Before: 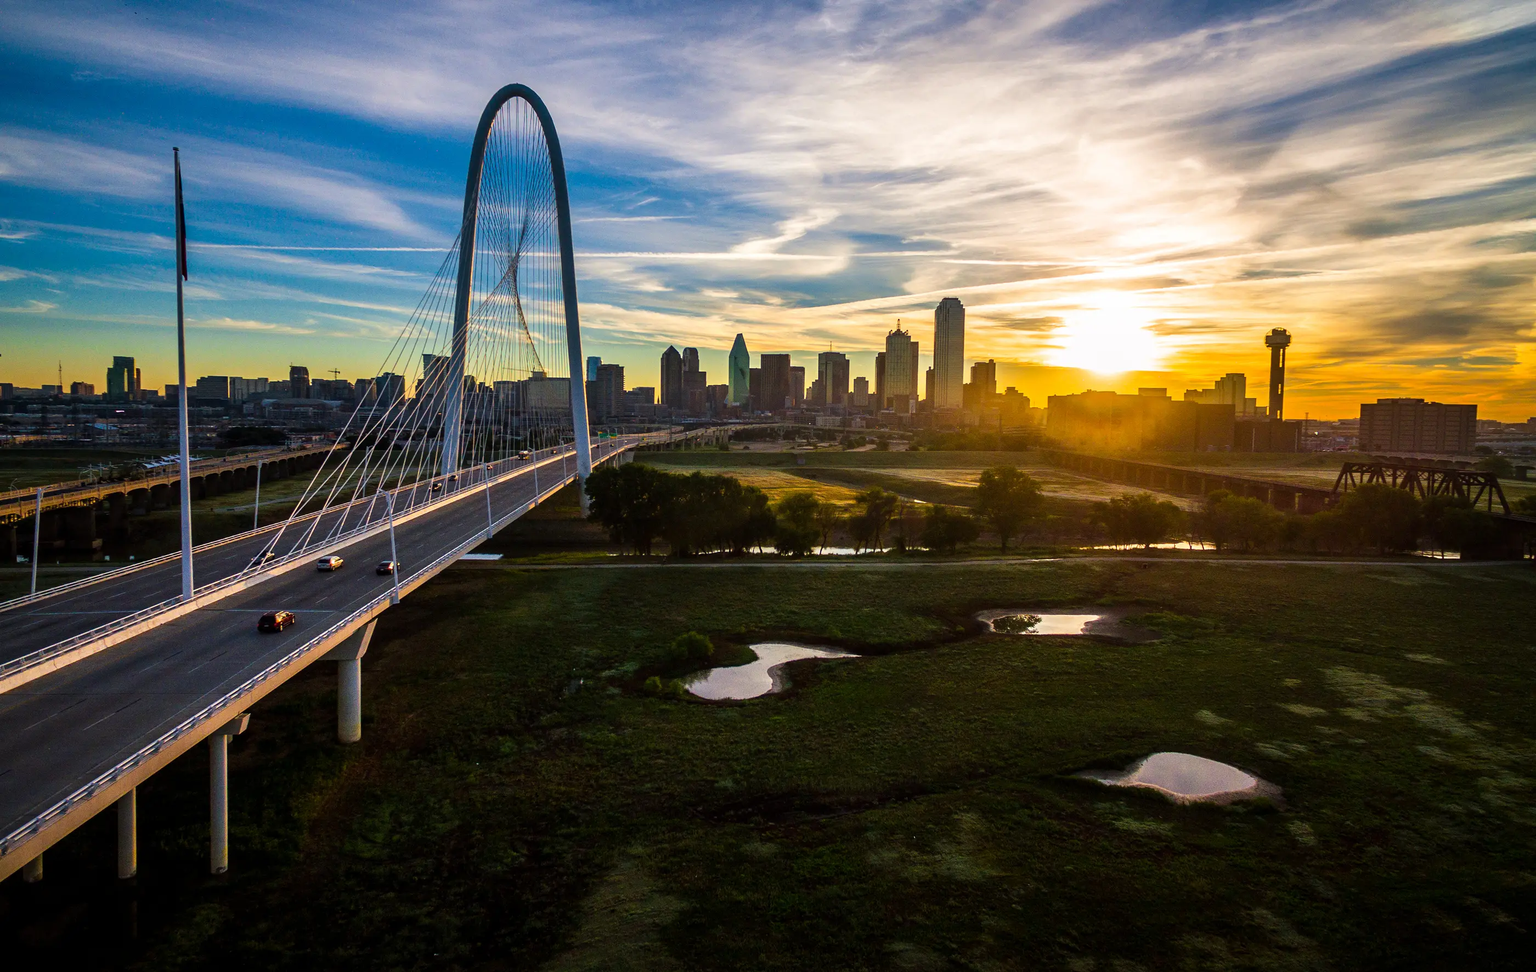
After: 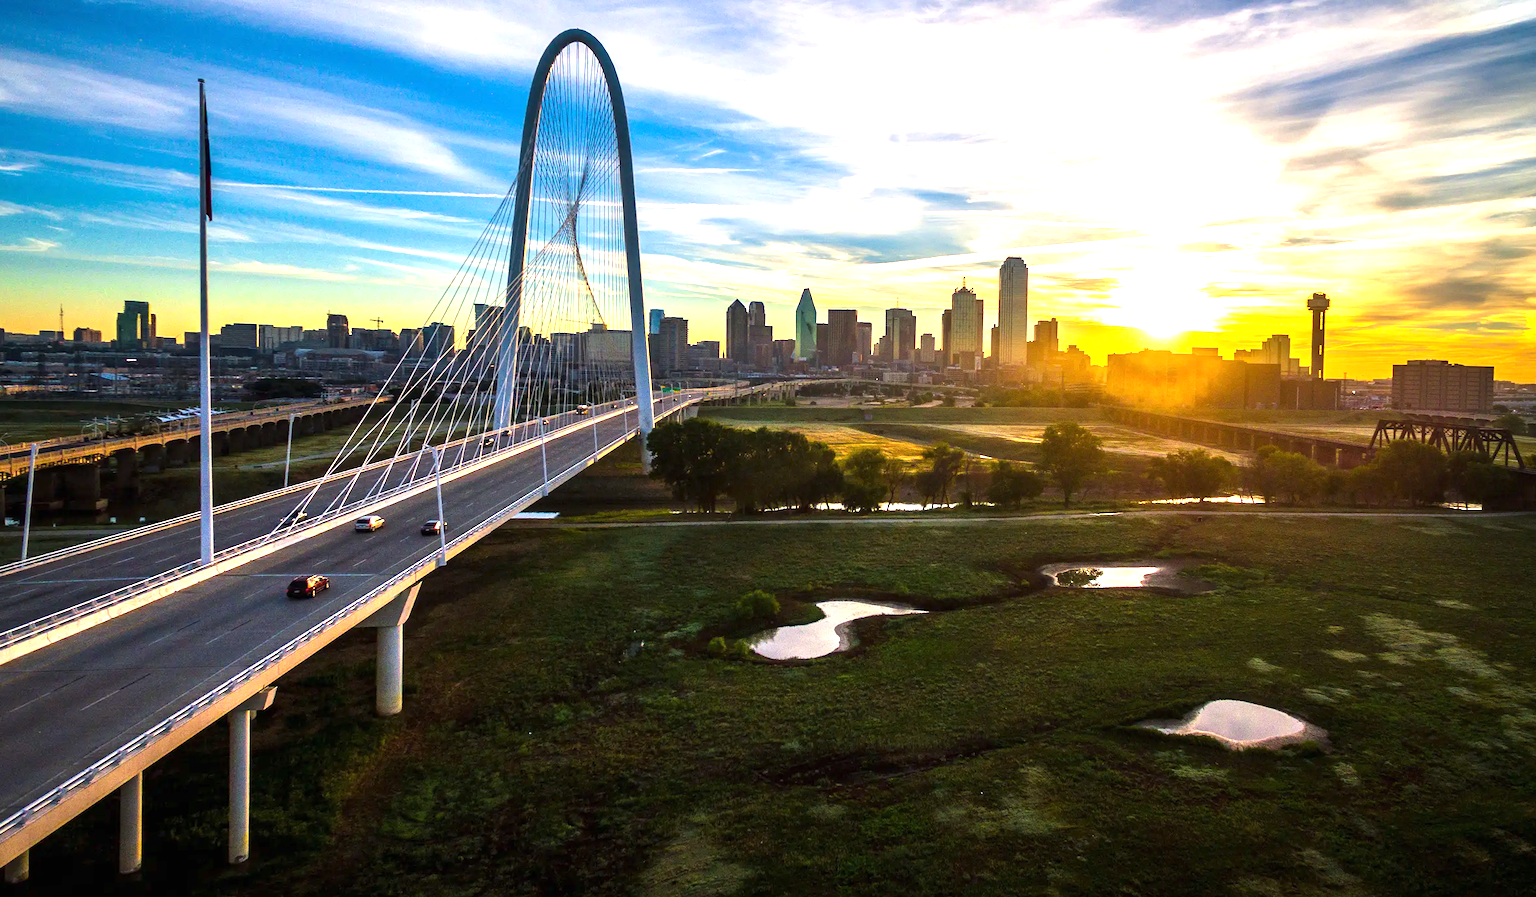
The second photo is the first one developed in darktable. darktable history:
rotate and perspective: rotation -0.013°, lens shift (vertical) -0.027, lens shift (horizontal) 0.178, crop left 0.016, crop right 0.989, crop top 0.082, crop bottom 0.918
exposure: black level correction 0, exposure 1.173 EV, compensate exposure bias true, compensate highlight preservation false
